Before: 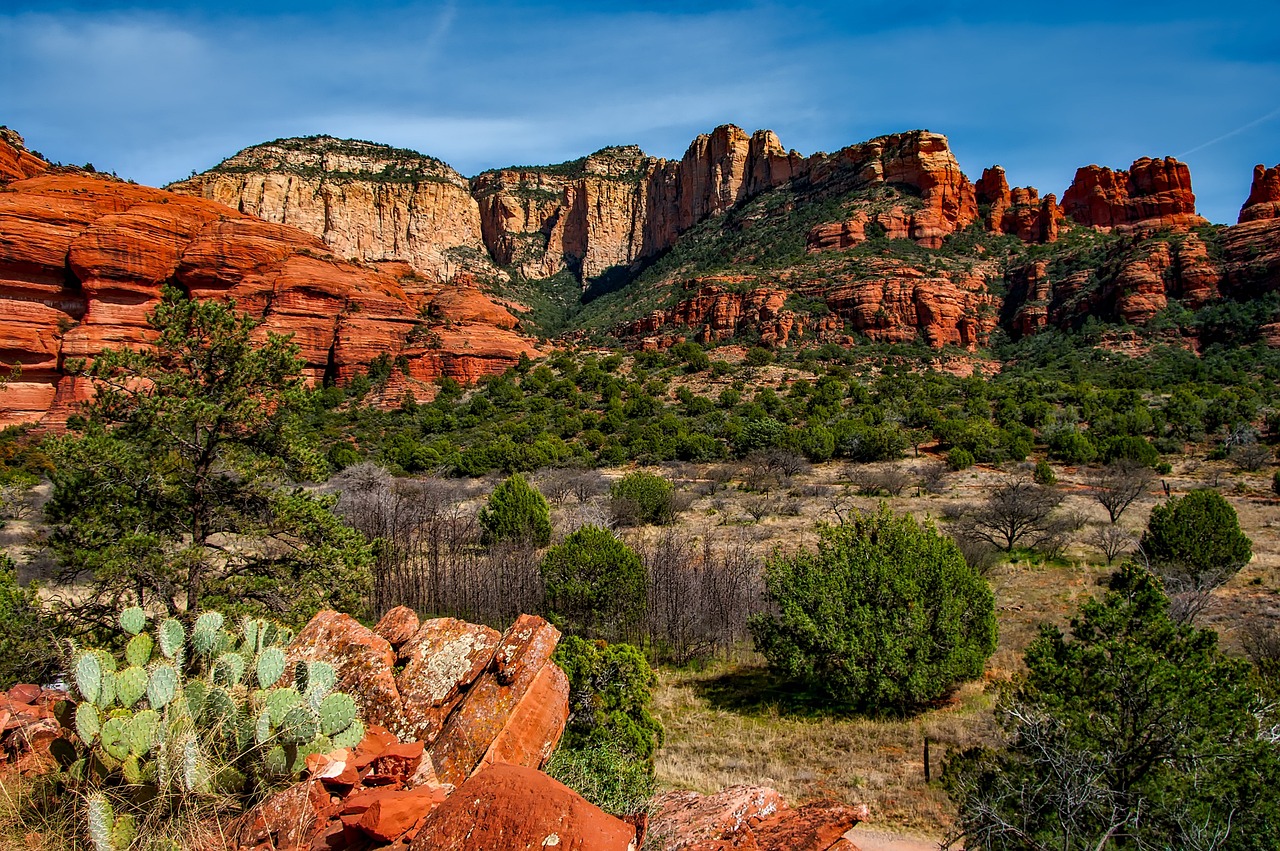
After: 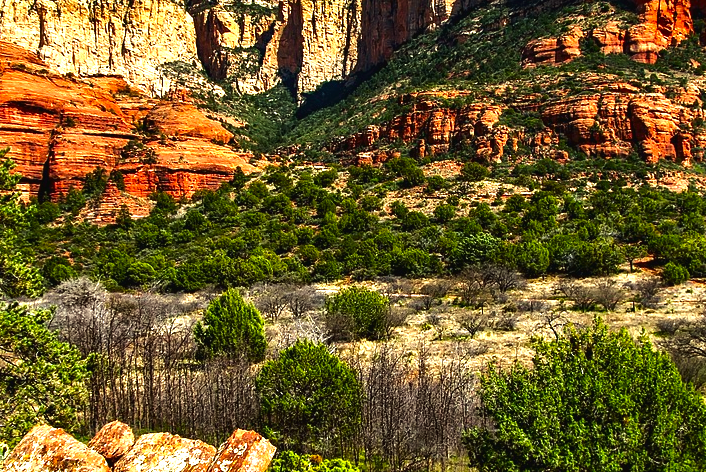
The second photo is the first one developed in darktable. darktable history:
contrast brightness saturation: brightness -0.205, saturation 0.077
tone equalizer: -8 EV -0.436 EV, -7 EV -0.371 EV, -6 EV -0.31 EV, -5 EV -0.214 EV, -3 EV 0.256 EV, -2 EV 0.313 EV, -1 EV 0.392 EV, +0 EV 0.404 EV, edges refinement/feathering 500, mask exposure compensation -1.57 EV, preserve details no
crop and rotate: left 22.294%, top 21.75%, right 22.509%, bottom 22.696%
color correction: highlights a* -5.74, highlights b* 11.16
exposure: black level correction -0.005, exposure 1.008 EV, compensate highlight preservation false
